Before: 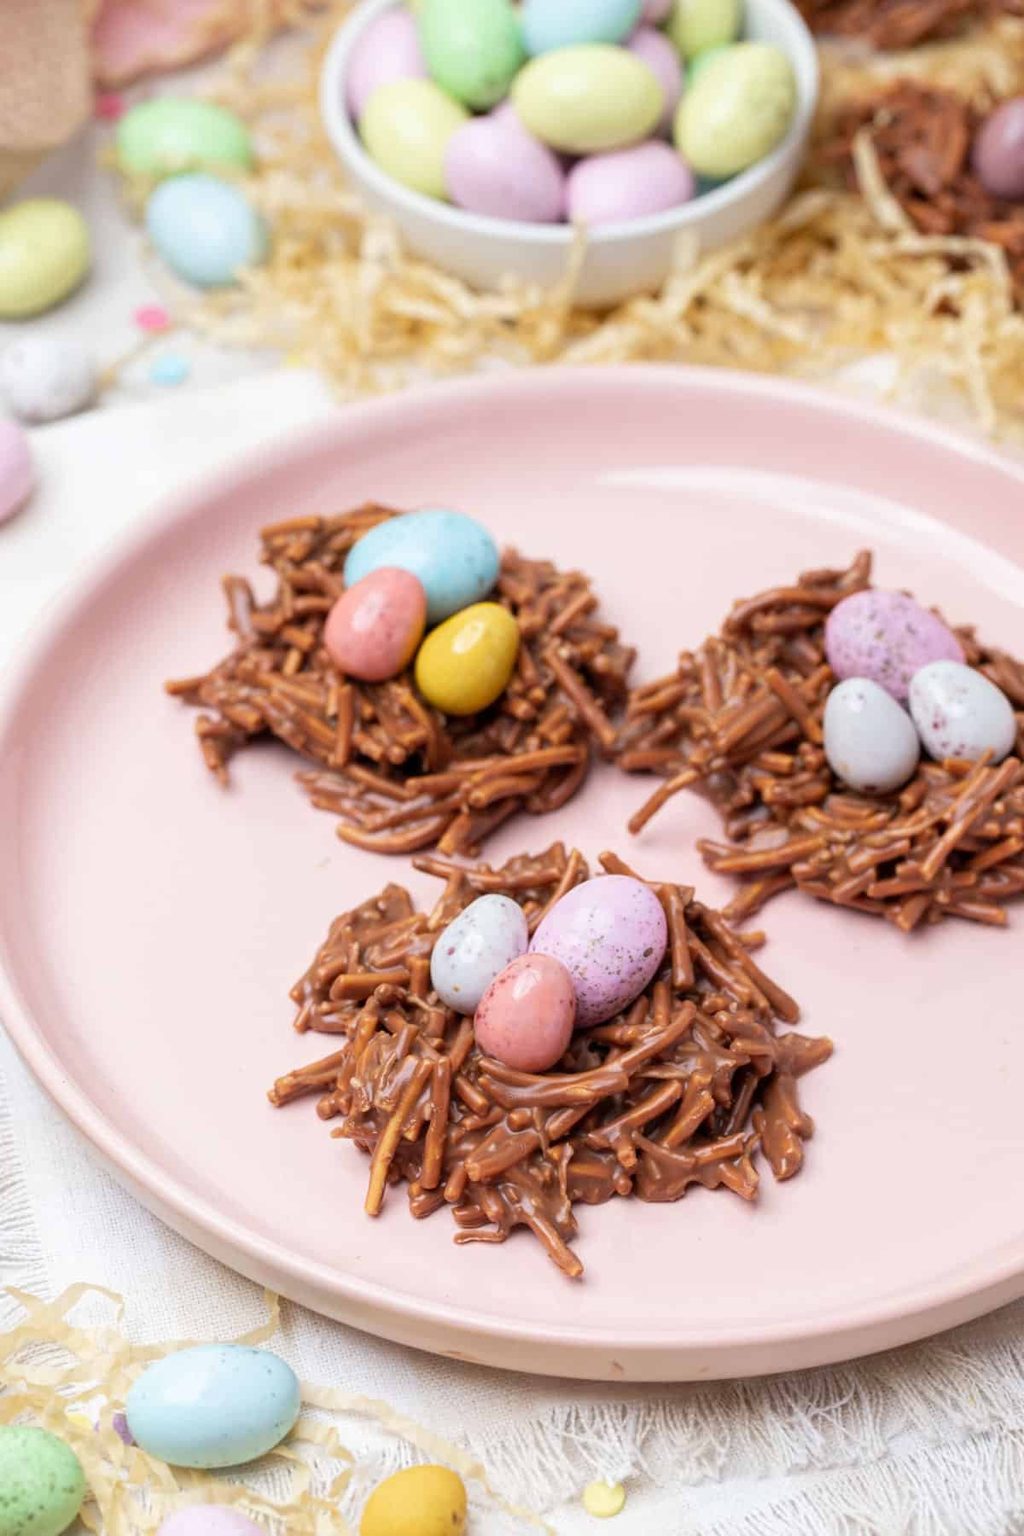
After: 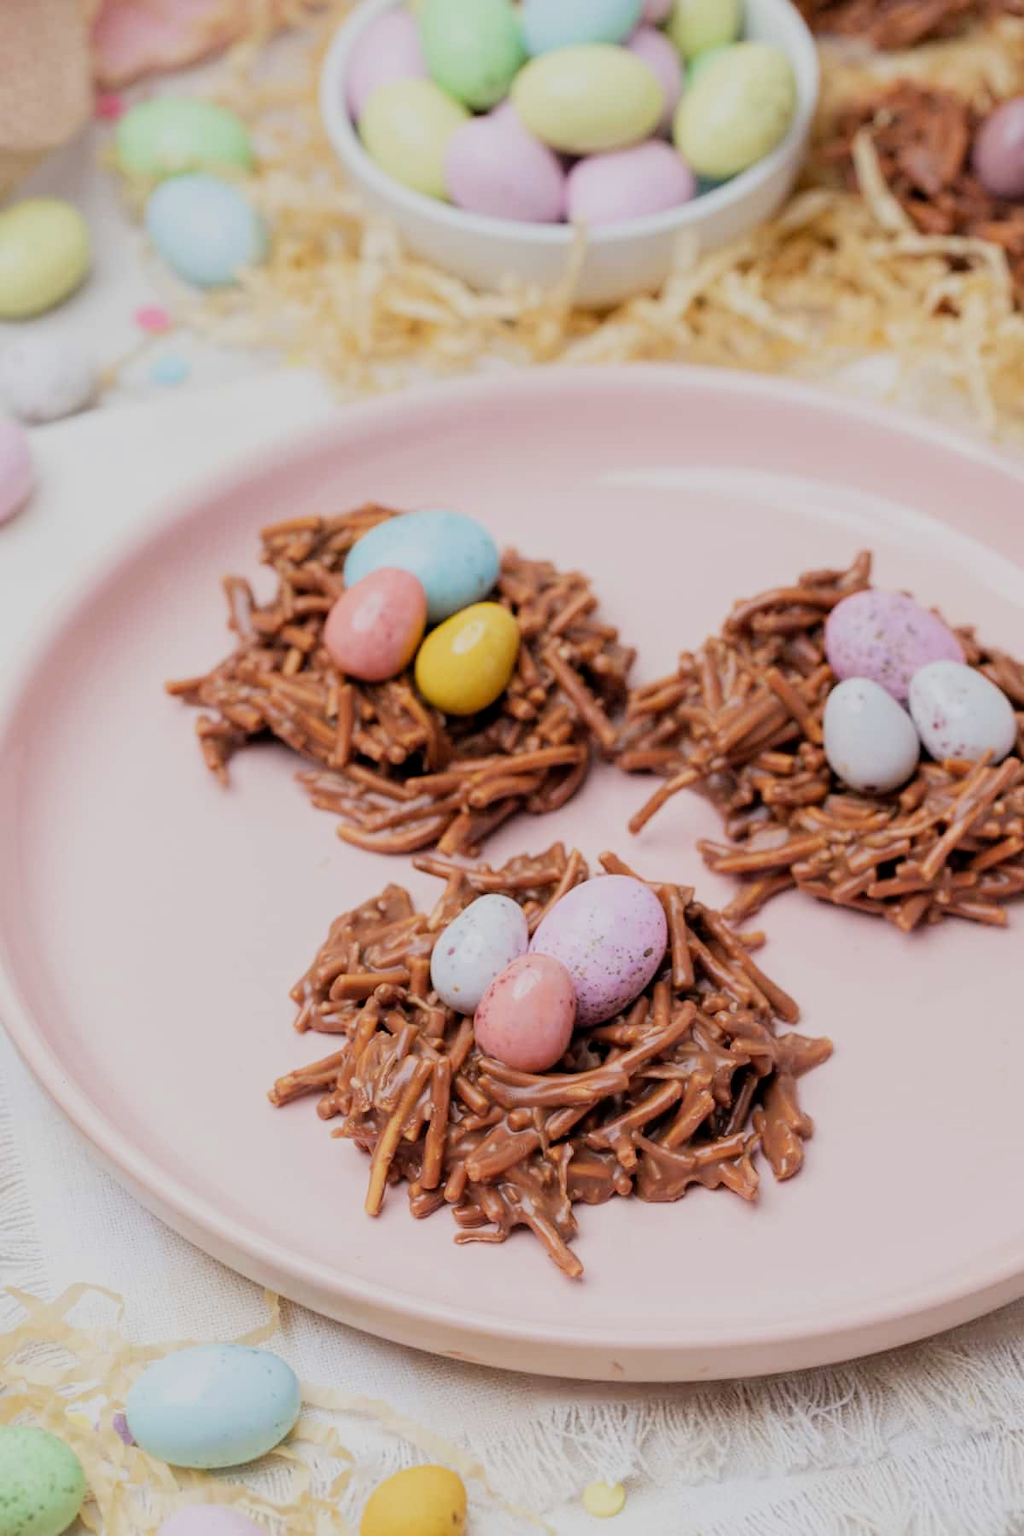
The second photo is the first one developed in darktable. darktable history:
filmic rgb: black relative exposure -7.65 EV, white relative exposure 4.56 EV, threshold 2.98 EV, hardness 3.61, contrast 0.998, iterations of high-quality reconstruction 0, enable highlight reconstruction true
